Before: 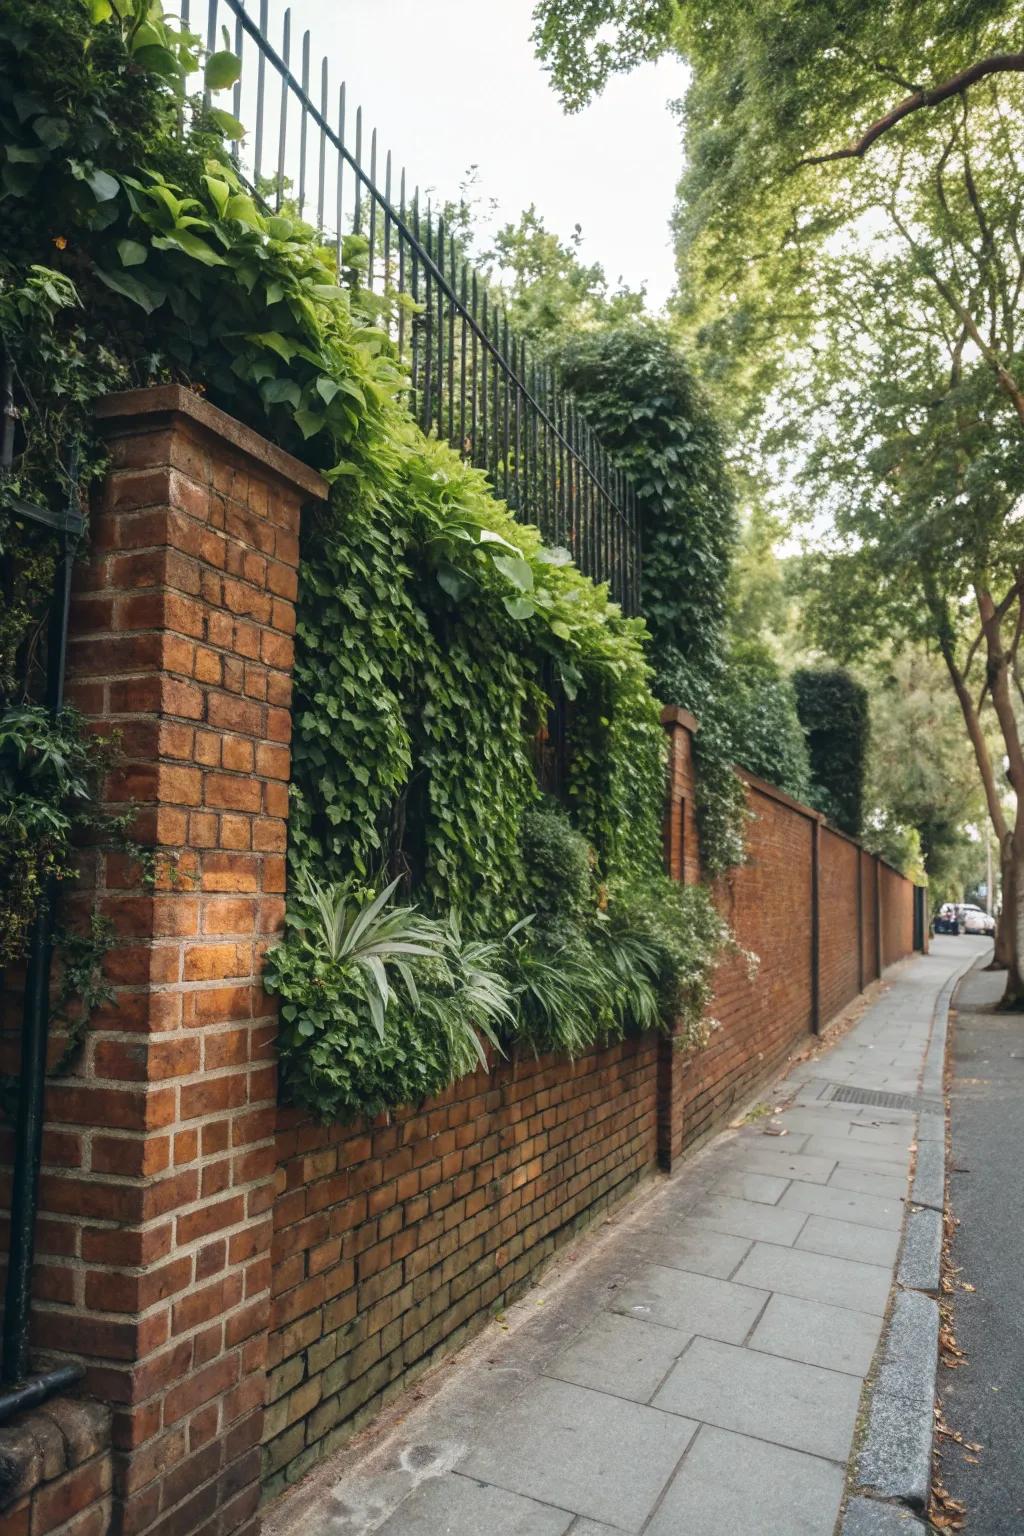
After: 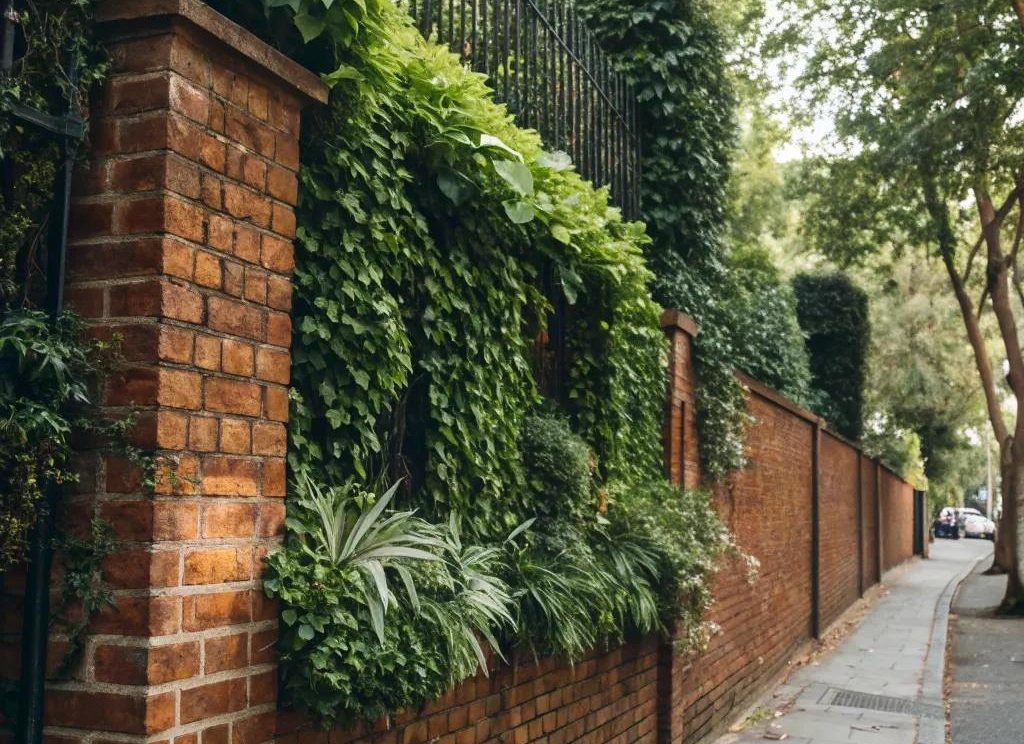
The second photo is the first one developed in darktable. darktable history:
color balance rgb: perceptual saturation grading › global saturation 0.649%, perceptual saturation grading › mid-tones 11.314%
contrast brightness saturation: contrast 0.144
crop and rotate: top 25.79%, bottom 25.712%
tone equalizer: edges refinement/feathering 500, mask exposure compensation -1.57 EV, preserve details no
